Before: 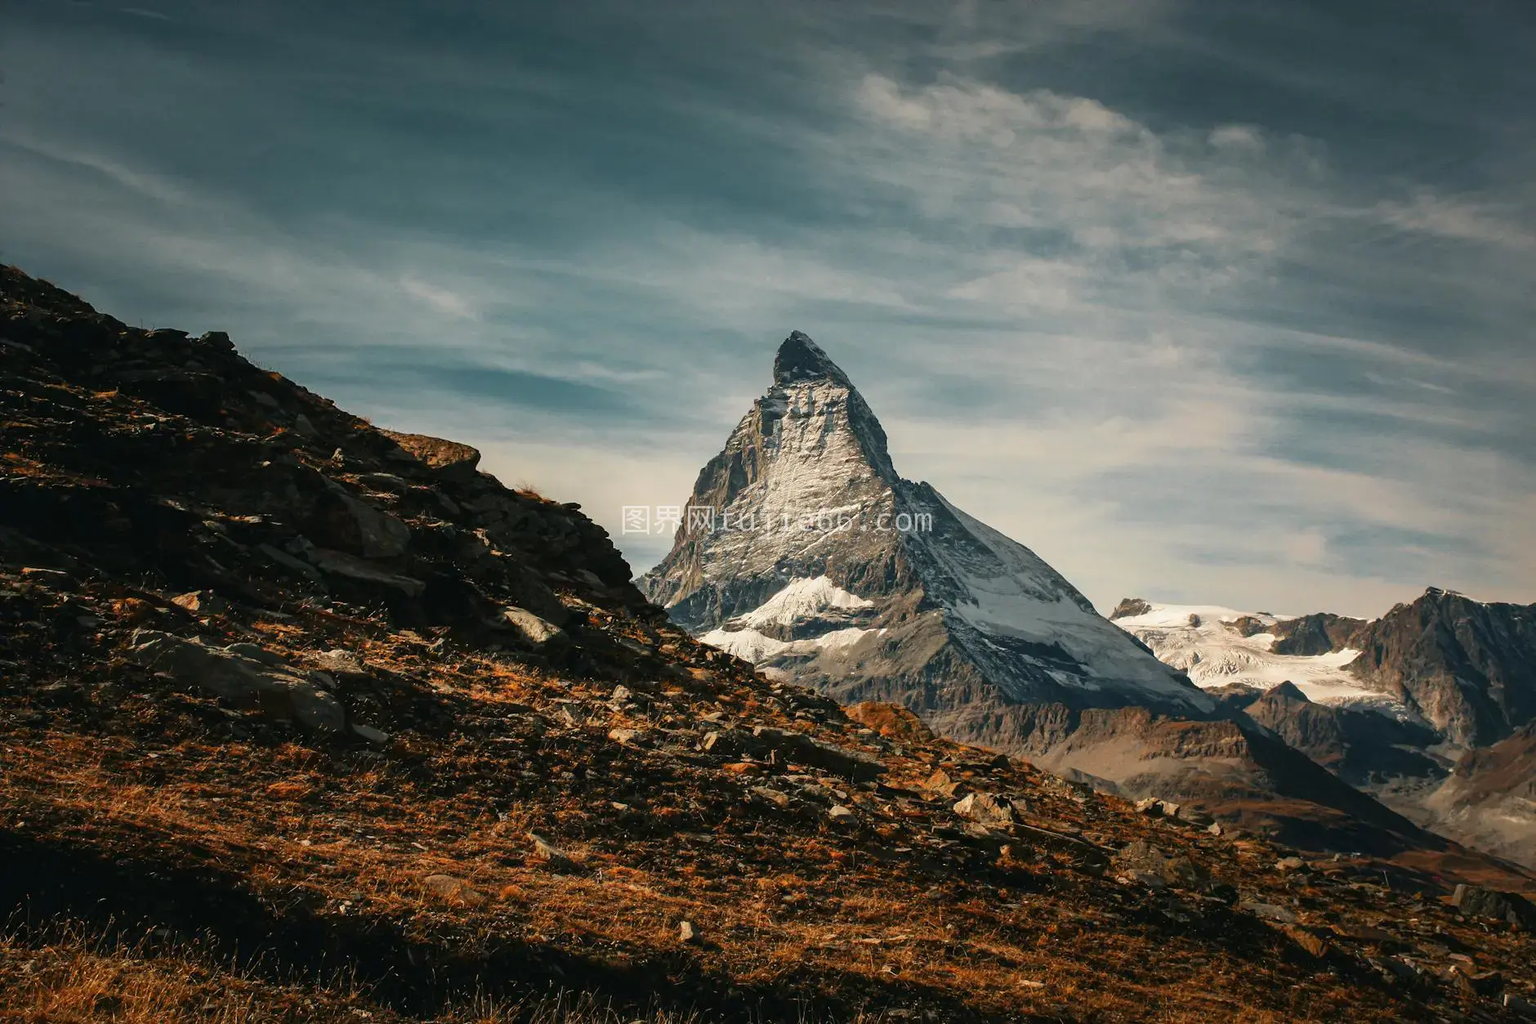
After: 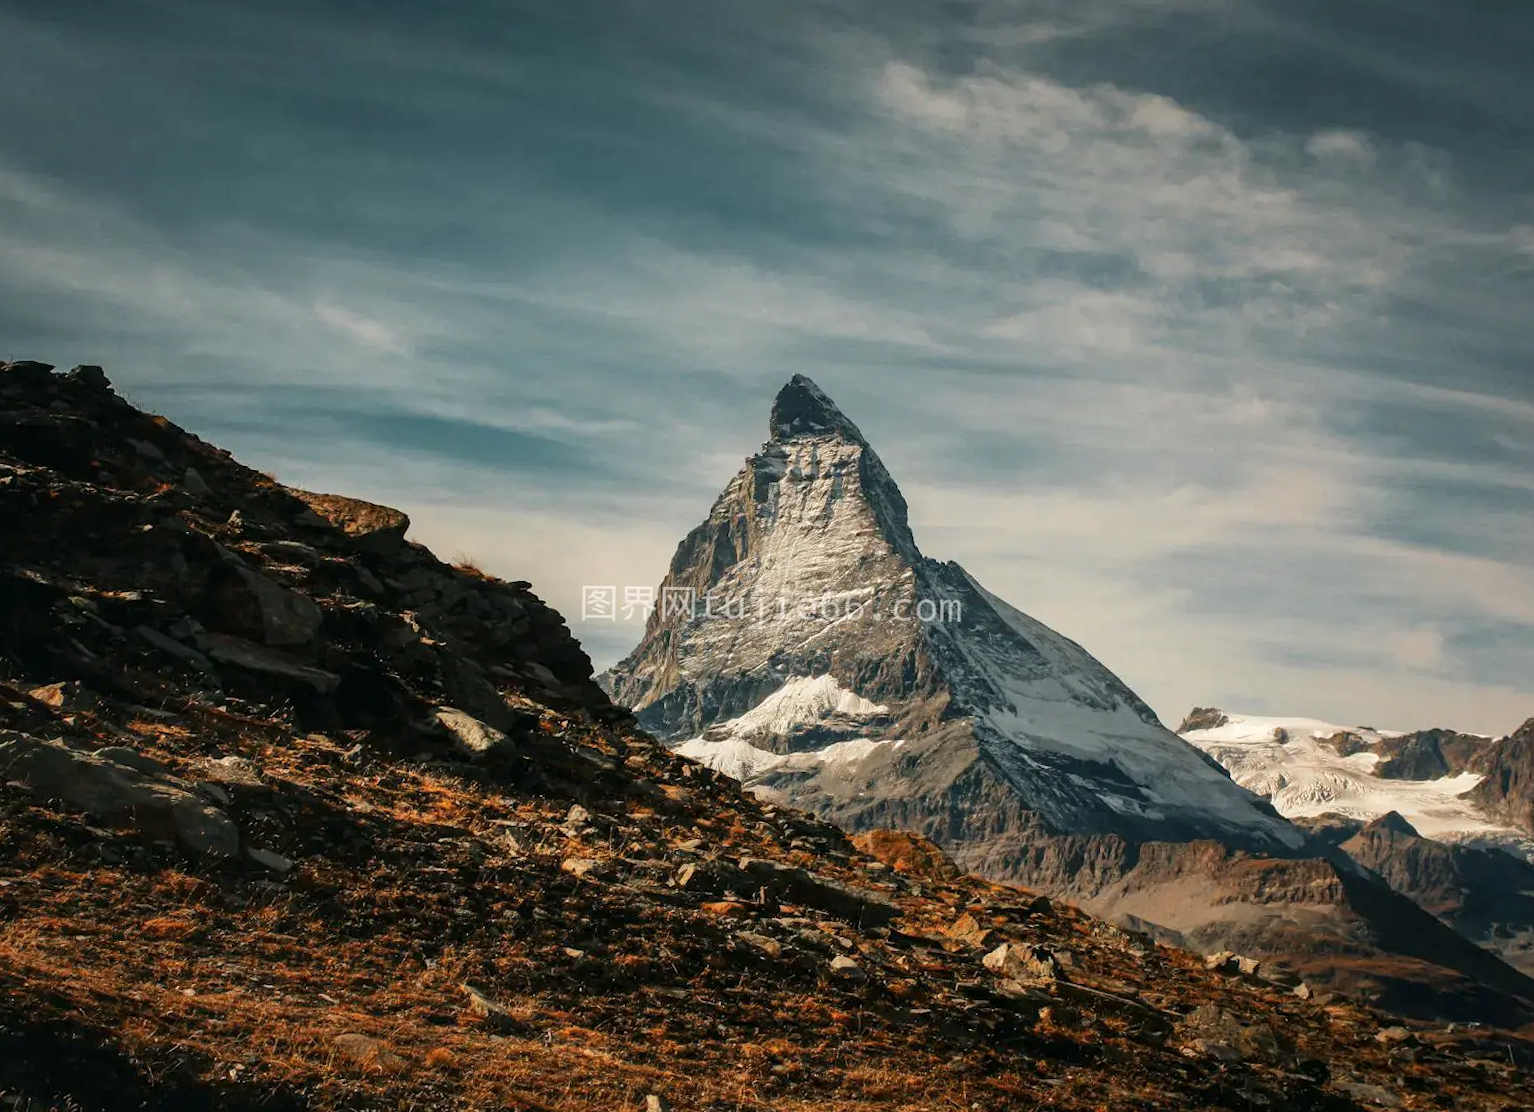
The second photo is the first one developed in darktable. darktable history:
local contrast: highlights 100%, shadows 100%, detail 120%, midtone range 0.2
crop: left 9.929%, top 3.475%, right 9.188%, bottom 9.529%
tone equalizer: -8 EV -1.84 EV, -7 EV -1.16 EV, -6 EV -1.62 EV, smoothing diameter 25%, edges refinement/feathering 10, preserve details guided filter
rotate and perspective: rotation 0.8°, automatic cropping off
